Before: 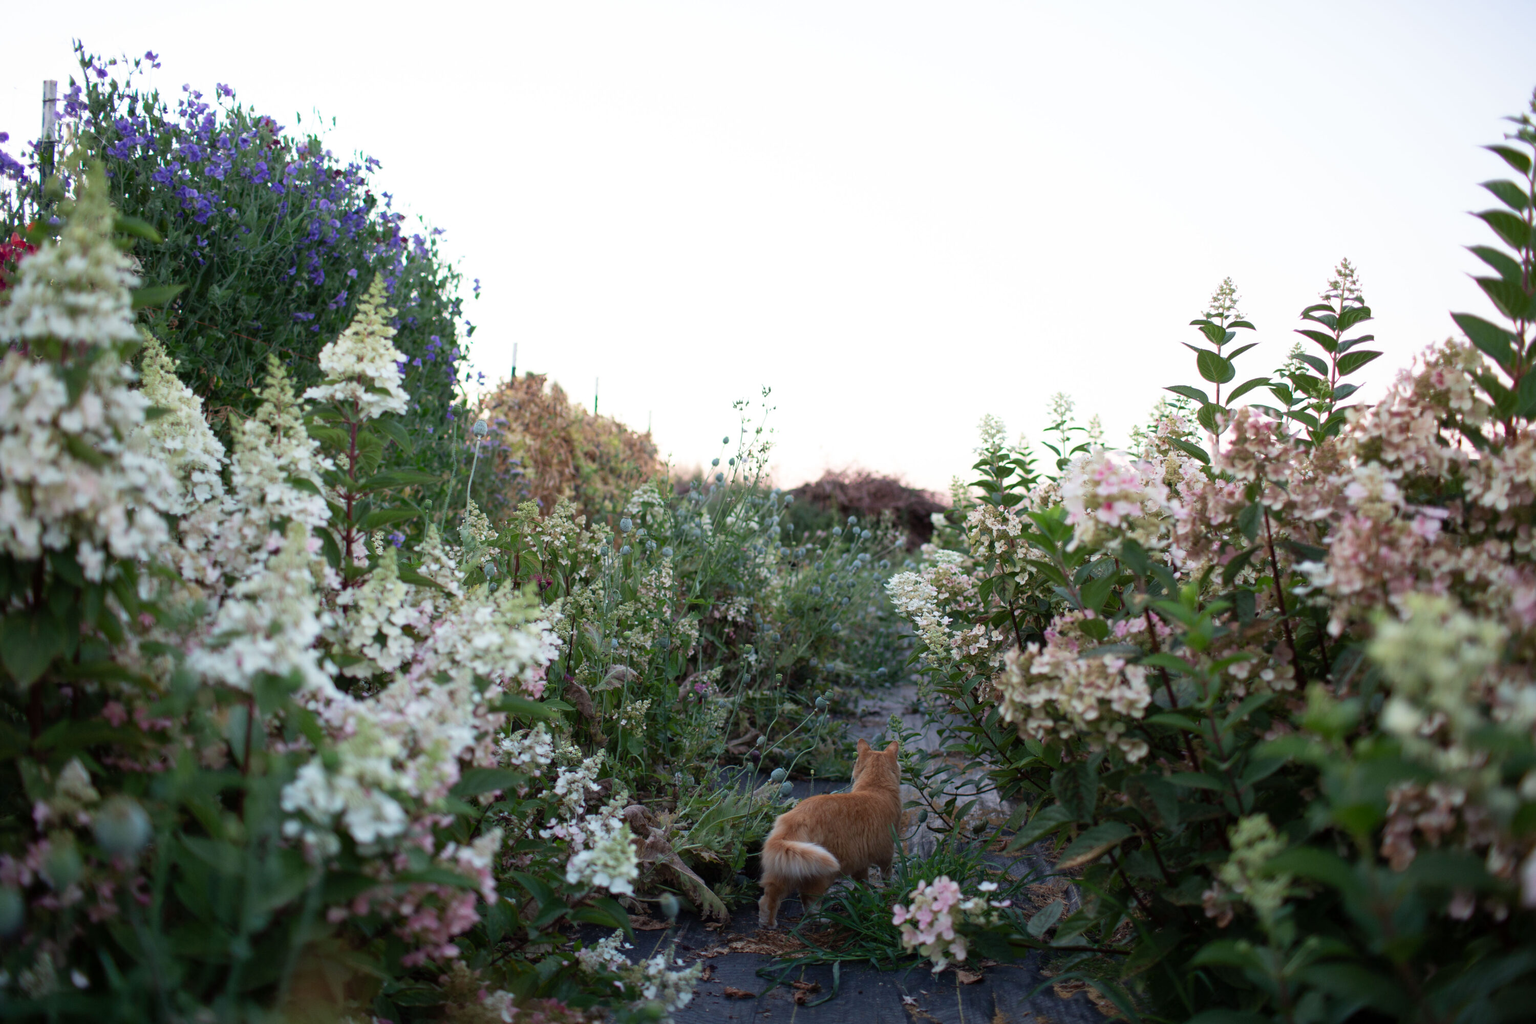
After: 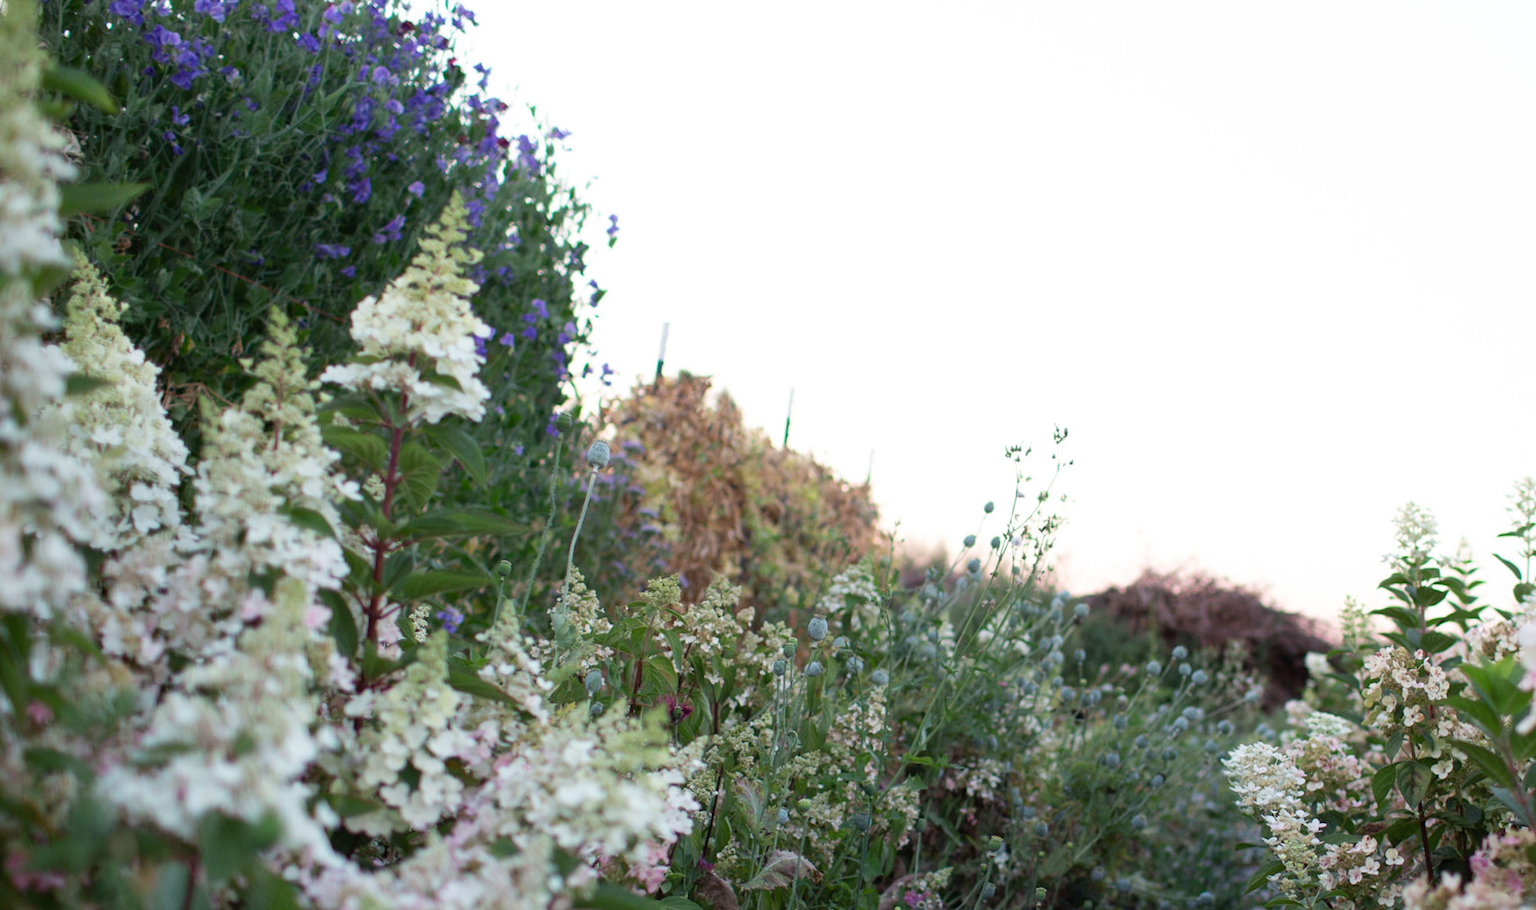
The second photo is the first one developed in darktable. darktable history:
haze removal: compatibility mode true, adaptive false
crop and rotate: angle -4.99°, left 2.122%, top 6.945%, right 27.566%, bottom 30.519%
